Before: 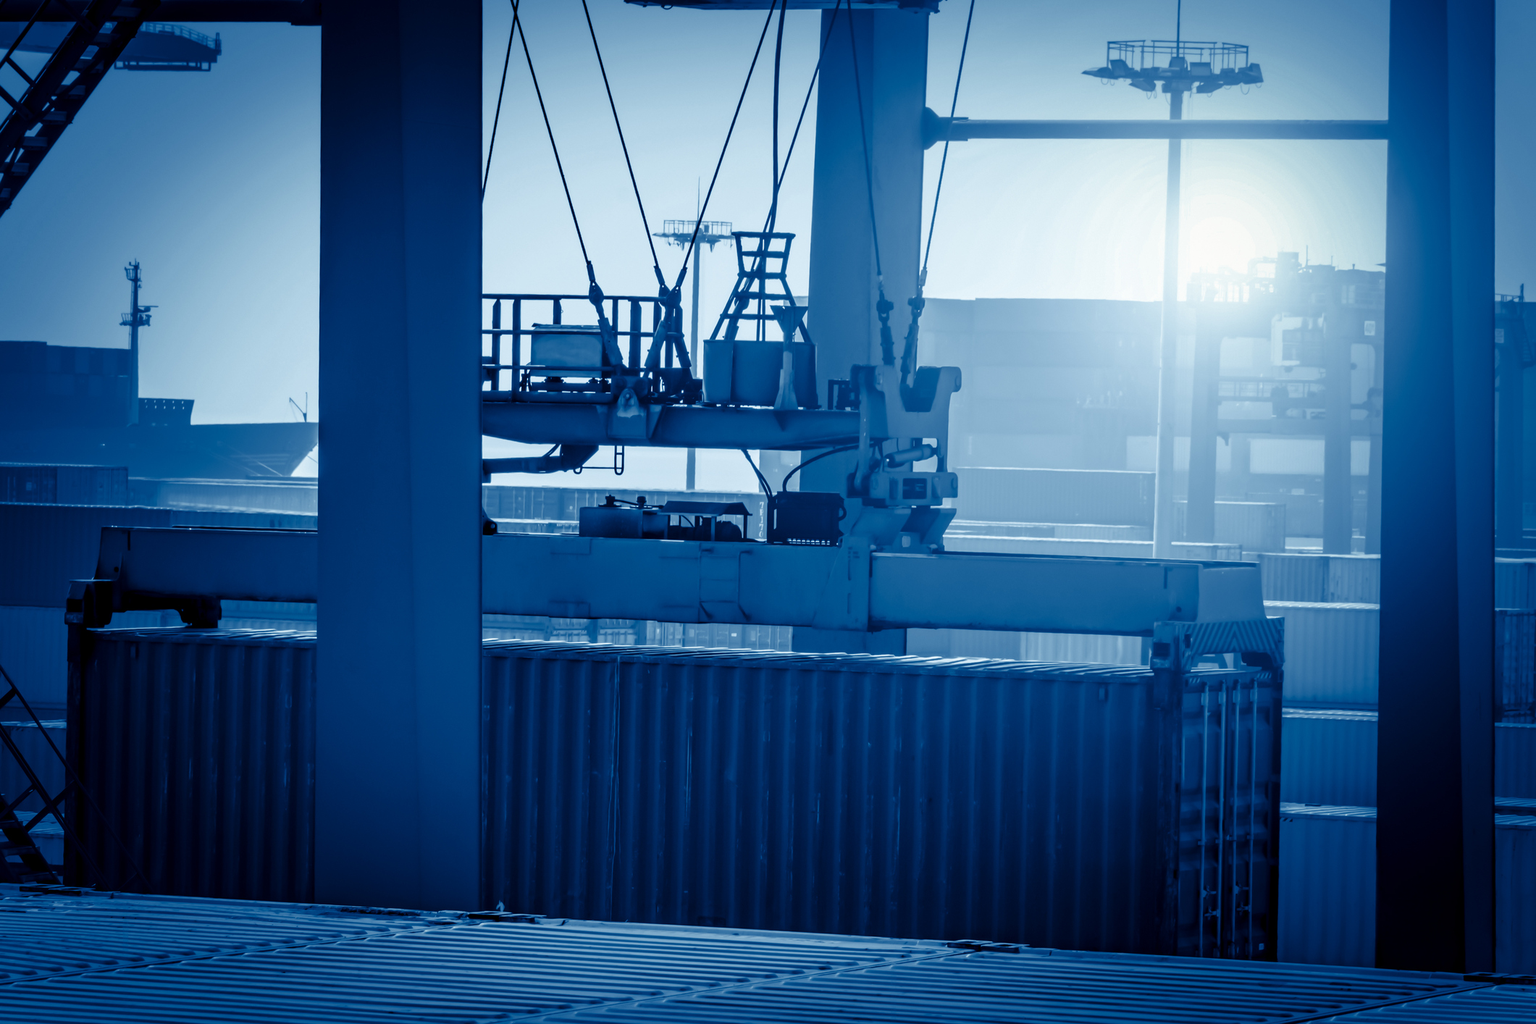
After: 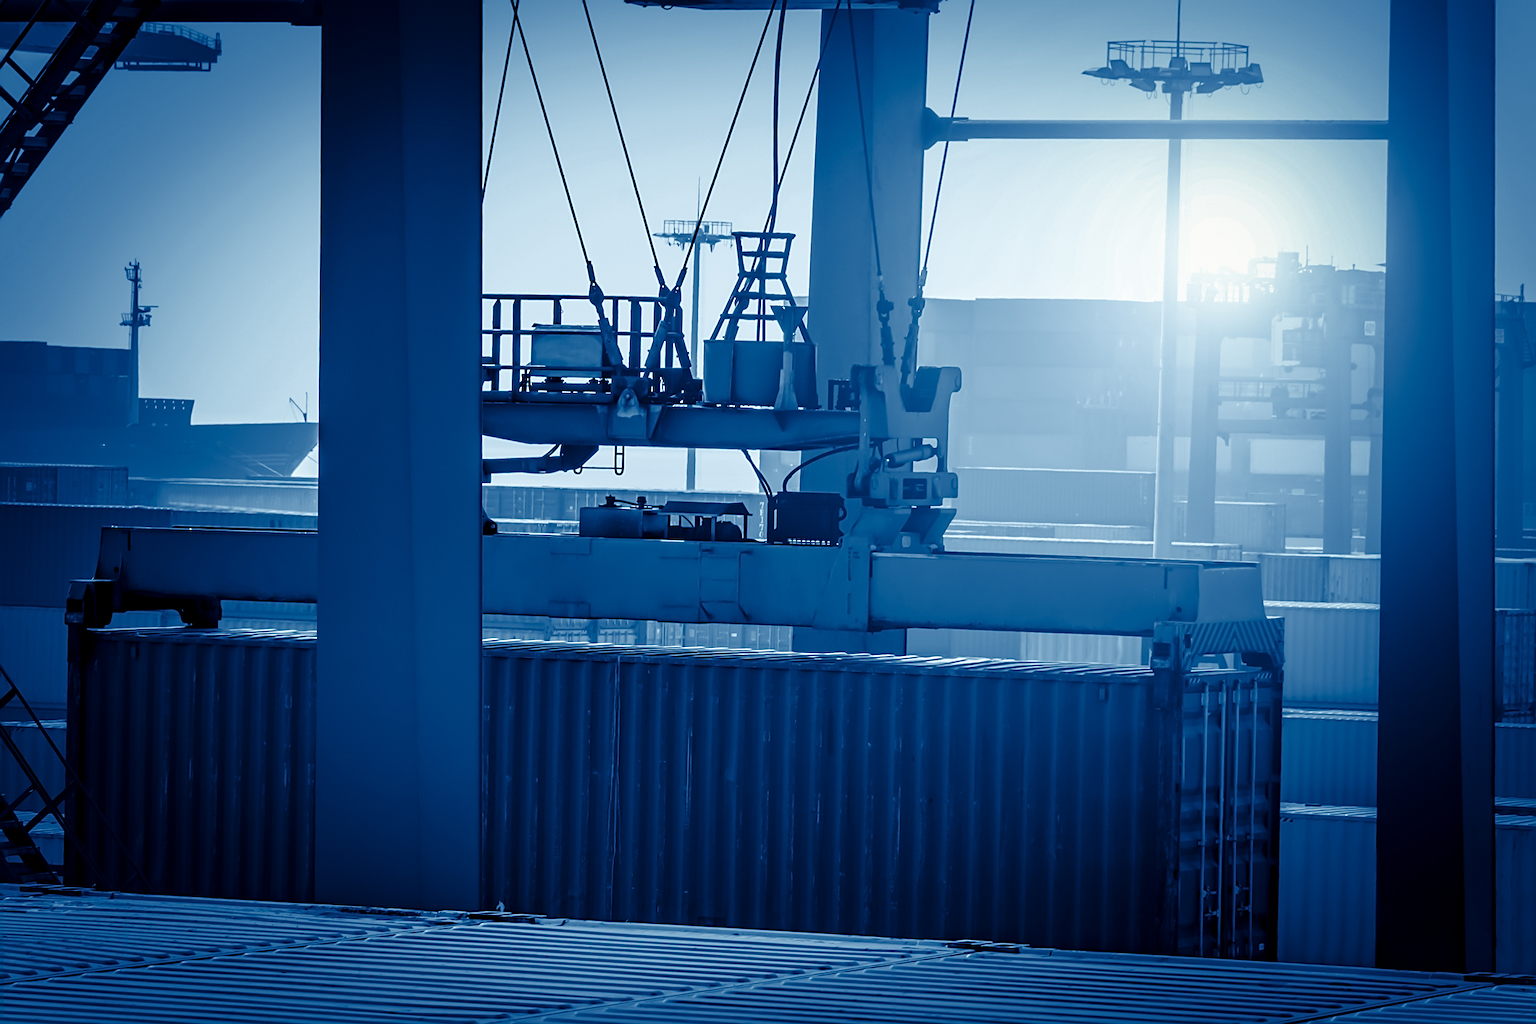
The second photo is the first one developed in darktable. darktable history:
base curve: curves: ch0 [(0, 0) (0.297, 0.298) (1, 1)], preserve colors none
sharpen: on, module defaults
